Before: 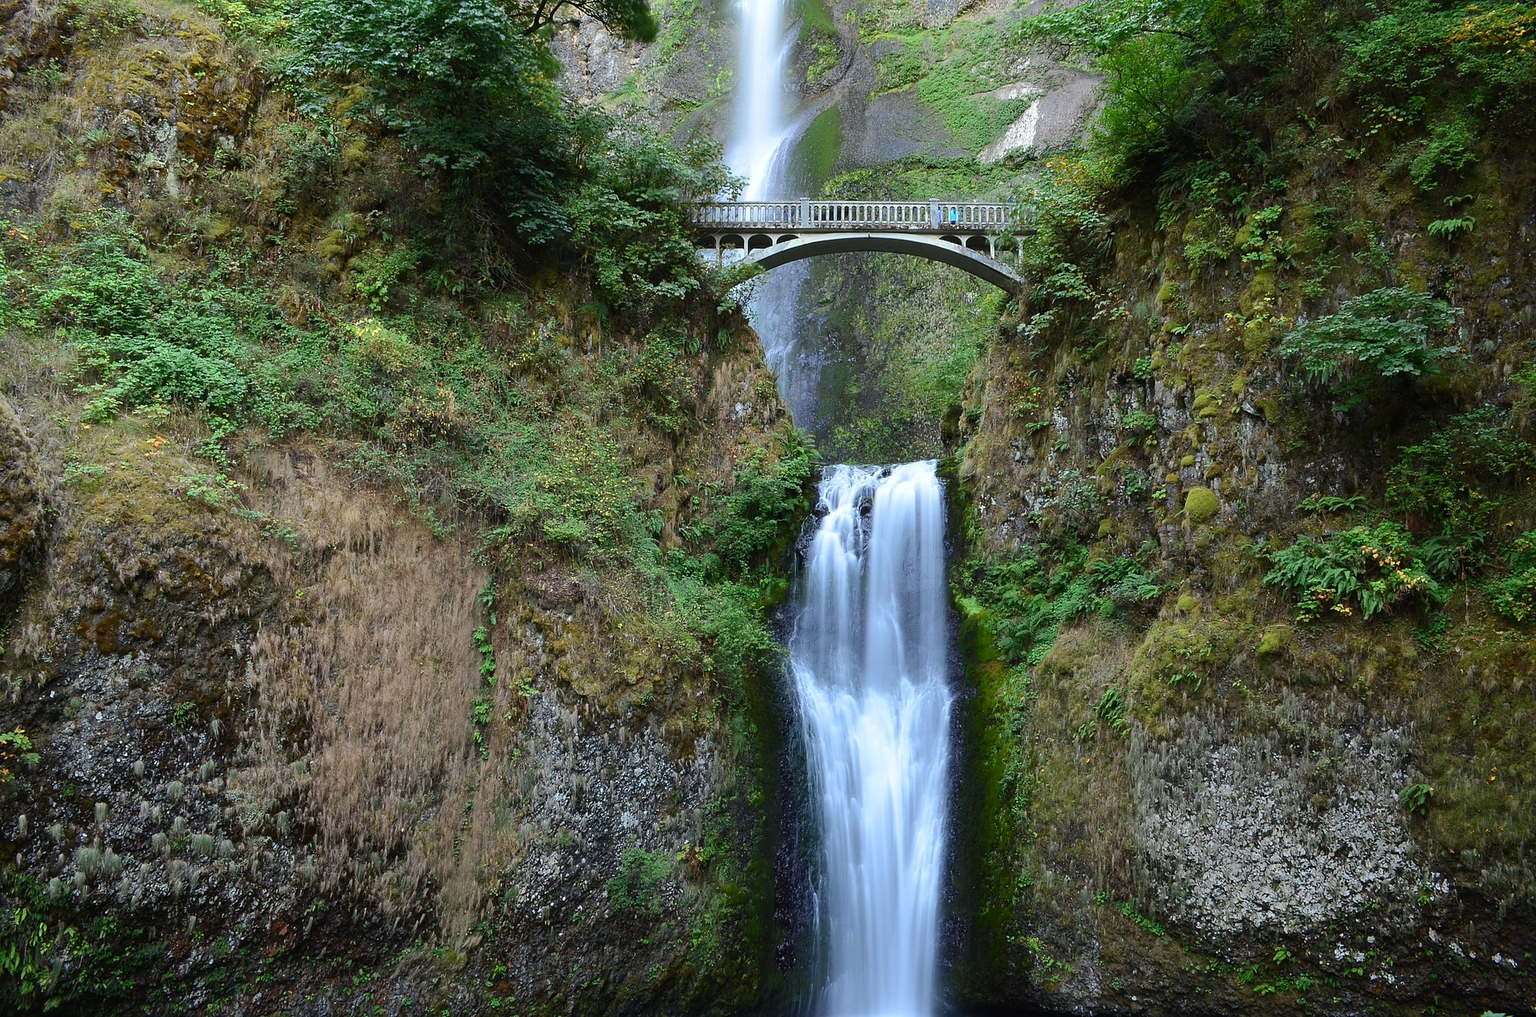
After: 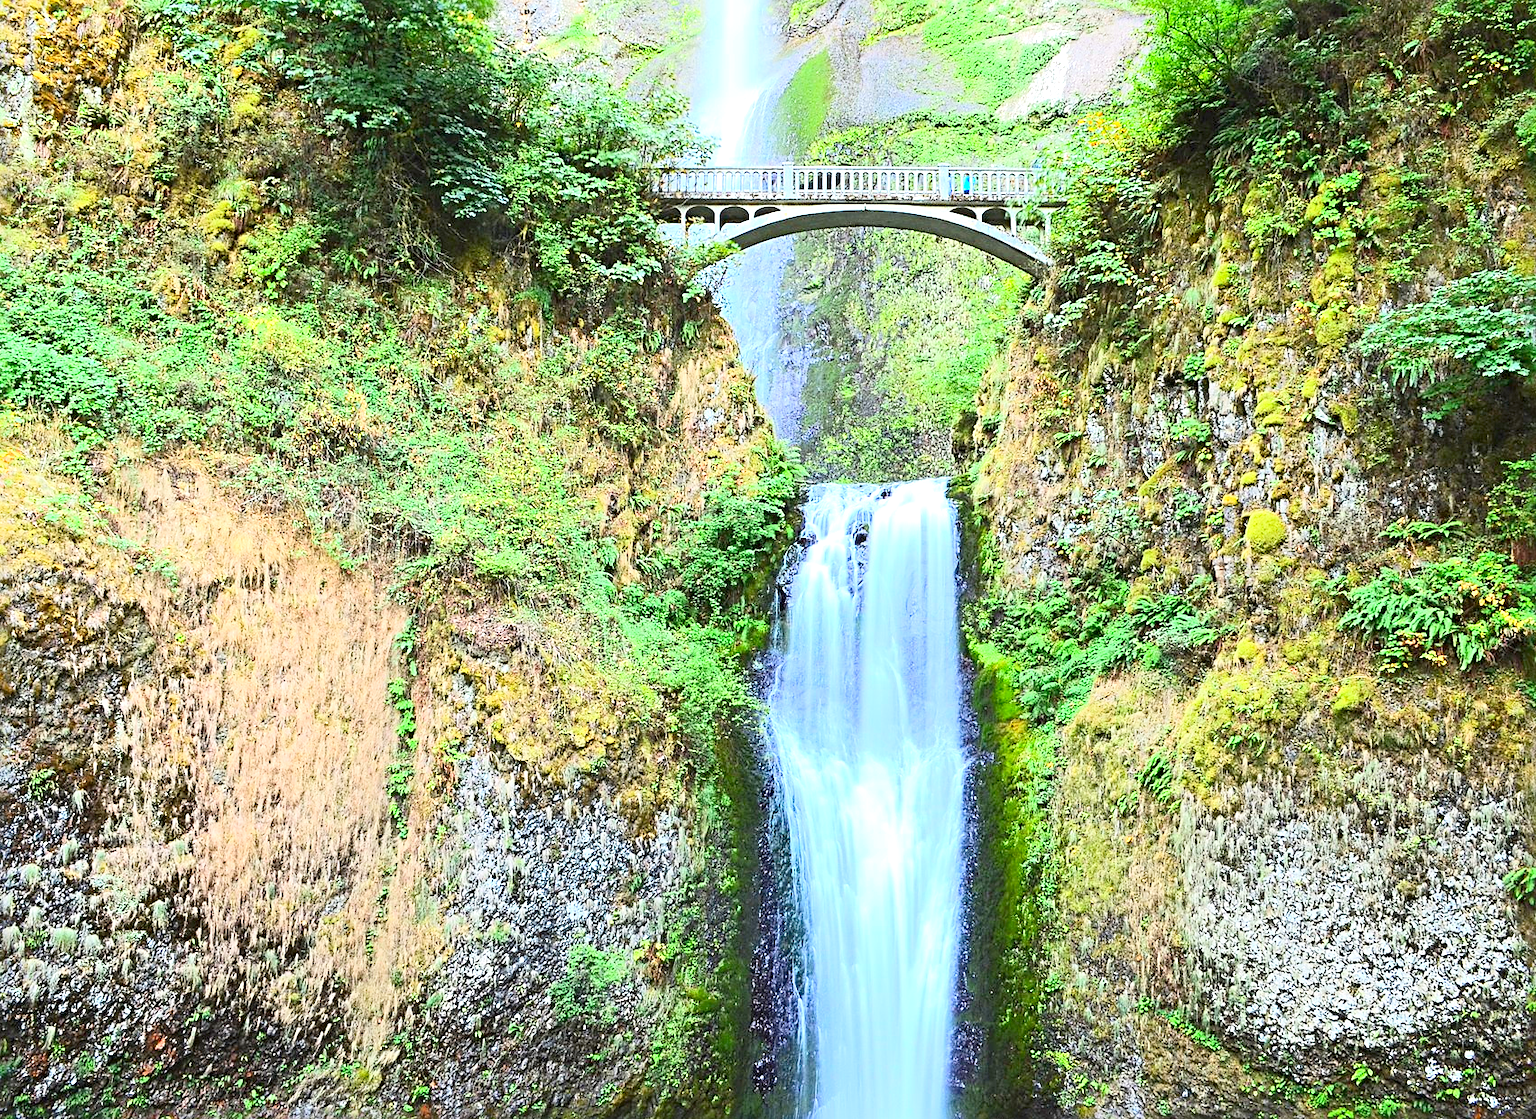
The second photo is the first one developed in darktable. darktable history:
haze removal: compatibility mode true
sharpen: radius 4.854
contrast brightness saturation: contrast 0.196, brightness 0.168, saturation 0.218
crop: left 9.808%, top 6.213%, right 7.038%, bottom 2.252%
tone equalizer: -8 EV 1.98 EV, -7 EV 1.99 EV, -6 EV 1.97 EV, -5 EV 1.99 EV, -4 EV 1.96 EV, -3 EV 1.5 EV, -2 EV 0.997 EV, -1 EV 0.476 EV, edges refinement/feathering 500, mask exposure compensation -1.57 EV, preserve details no
